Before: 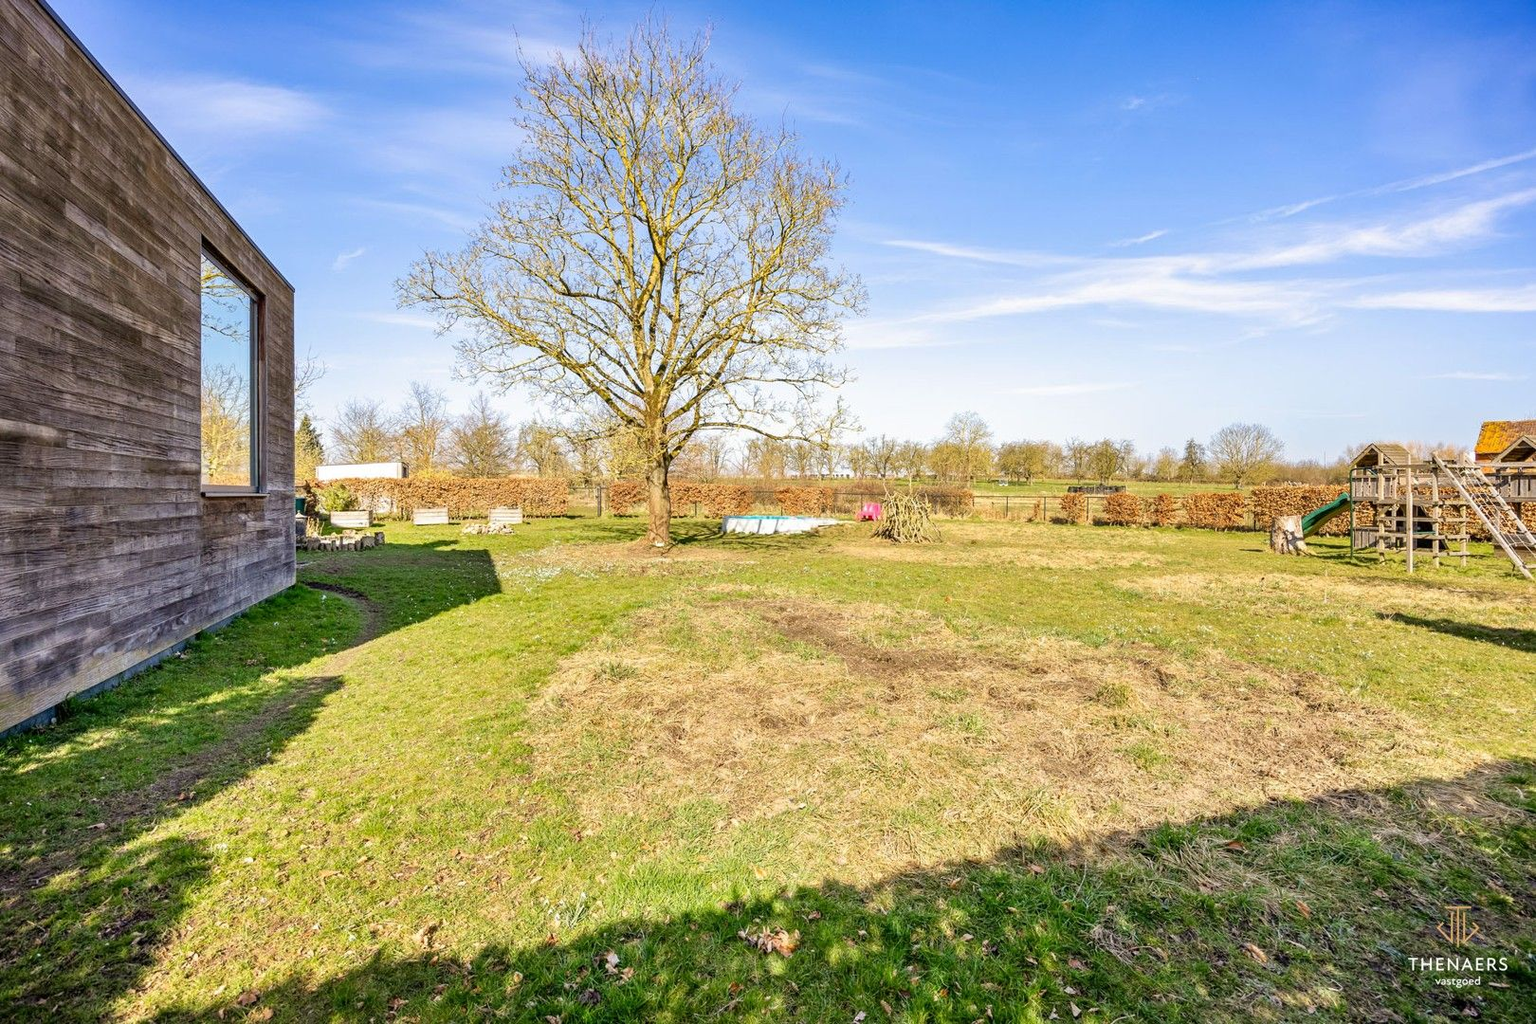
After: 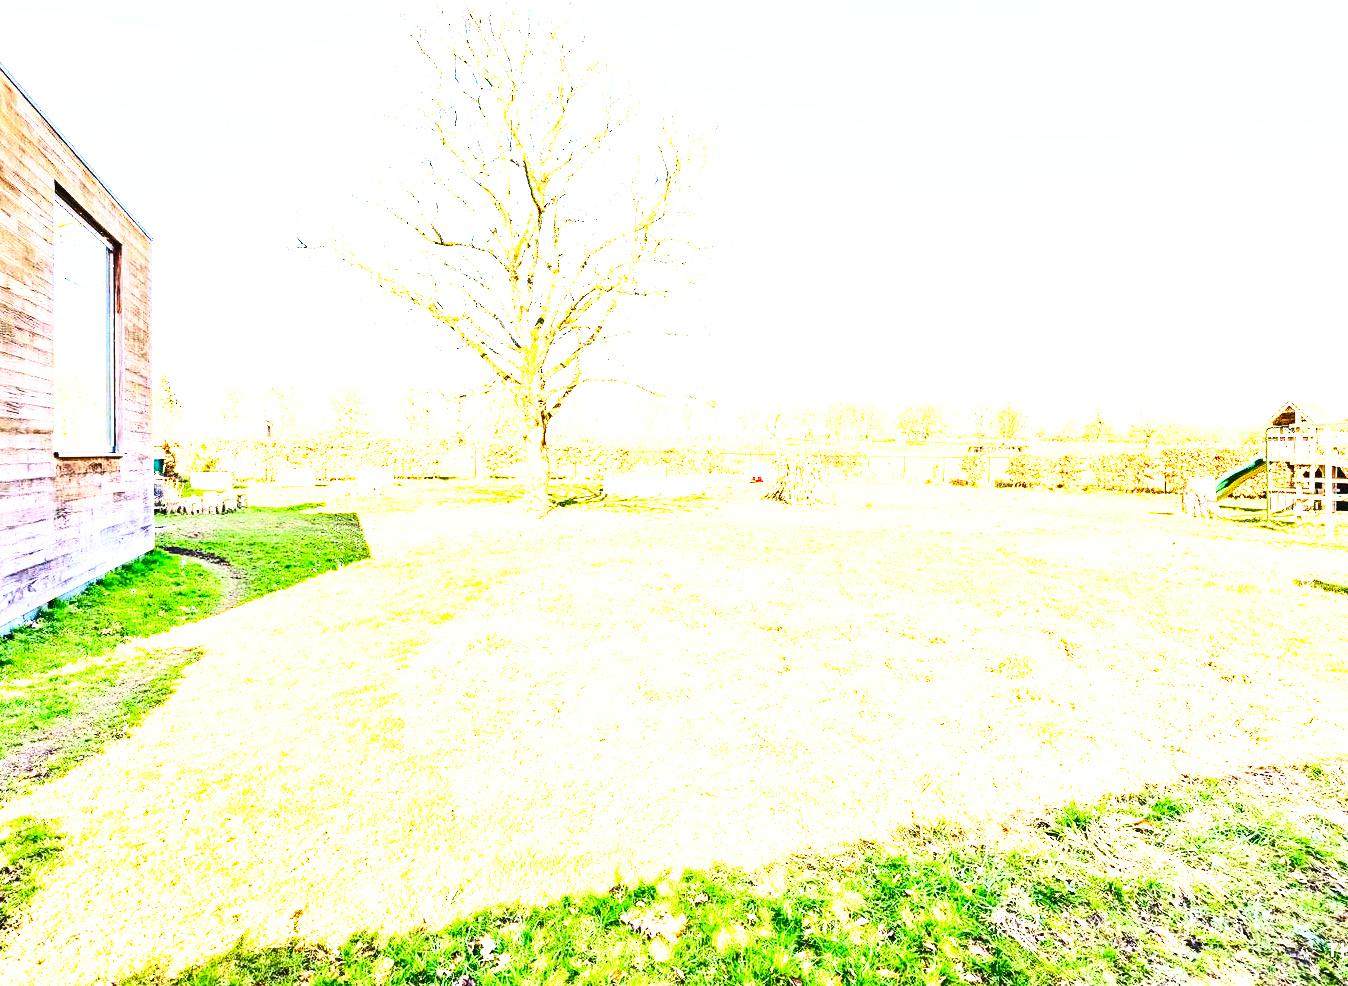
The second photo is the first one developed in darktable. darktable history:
exposure: black level correction 0, exposure 1.2 EV, compensate exposure bias true, compensate highlight preservation false
tone equalizer: -8 EV -1.09 EV, -7 EV -0.991 EV, -6 EV -0.838 EV, -5 EV -0.567 EV, -3 EV 0.576 EV, -2 EV 0.841 EV, -1 EV 0.998 EV, +0 EV 1.07 EV, edges refinement/feathering 500, mask exposure compensation -1.57 EV, preserve details guided filter
crop: left 9.804%, top 6.22%, right 6.929%, bottom 2.42%
contrast brightness saturation: contrast 0.239, brightness 0.242, saturation 0.387
base curve: curves: ch0 [(0, 0) (0.026, 0.03) (0.109, 0.232) (0.351, 0.748) (0.669, 0.968) (1, 1)], preserve colors none
